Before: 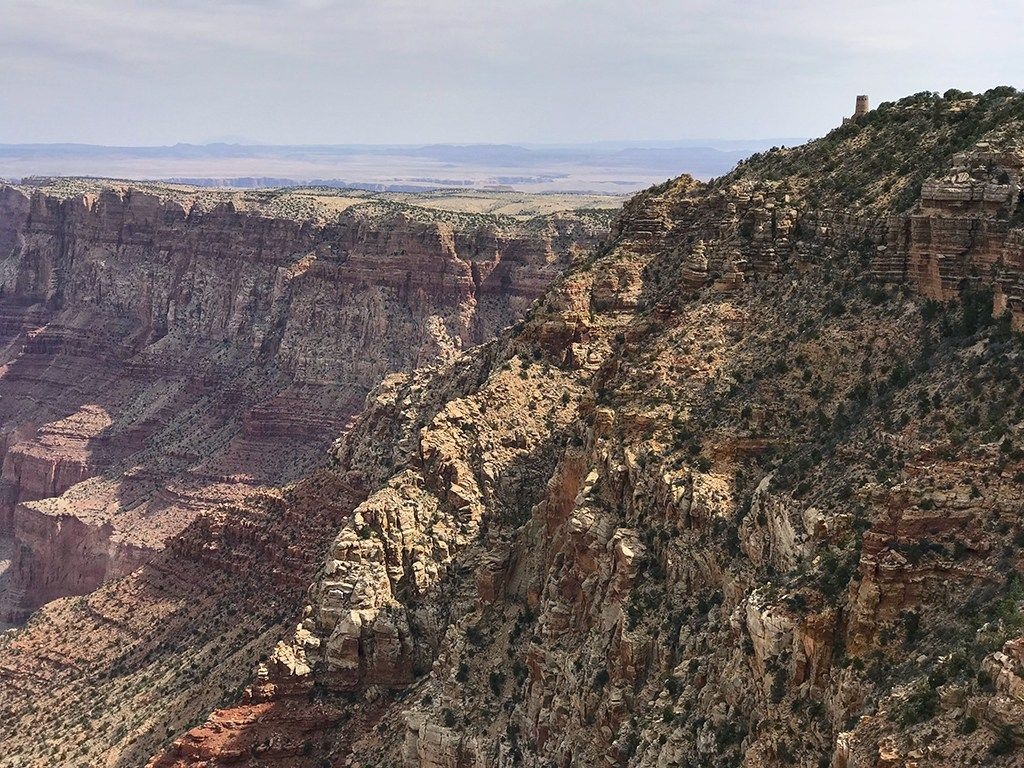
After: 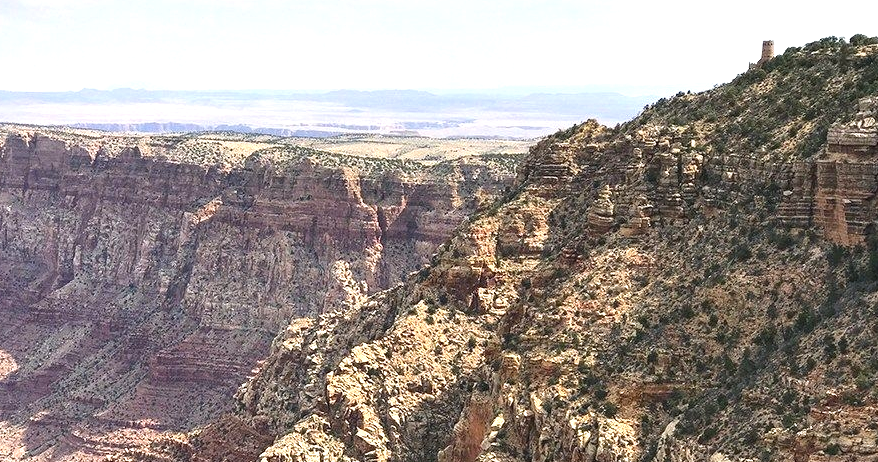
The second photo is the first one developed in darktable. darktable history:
crop and rotate: left 9.237%, top 7.211%, right 4.93%, bottom 32.562%
exposure: black level correction 0, exposure 0.837 EV, compensate highlight preservation false
